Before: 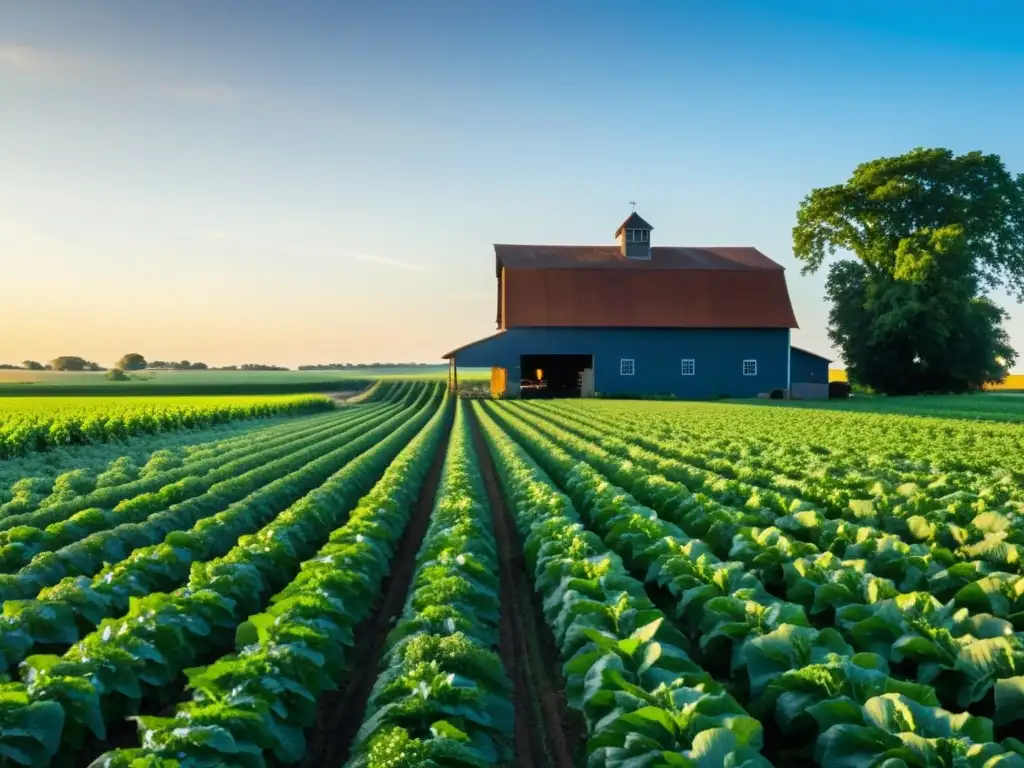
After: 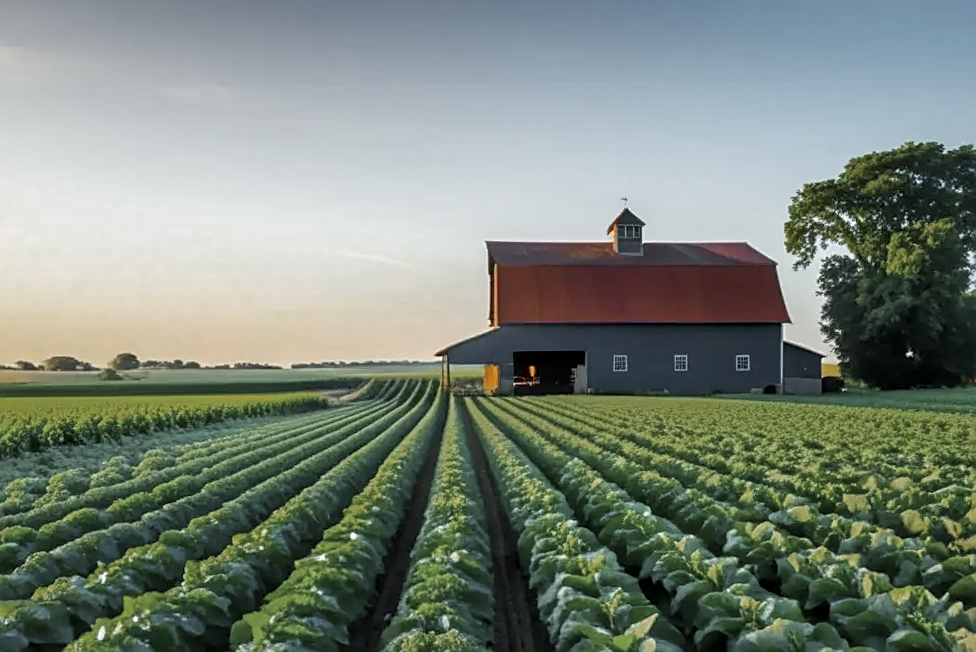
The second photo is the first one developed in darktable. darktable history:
local contrast: on, module defaults
color balance rgb: perceptual saturation grading › global saturation -11.283%
crop and rotate: angle 0.399°, left 0.282%, right 3.449%, bottom 14.233%
sharpen: on, module defaults
color zones: curves: ch0 [(0, 0.48) (0.209, 0.398) (0.305, 0.332) (0.429, 0.493) (0.571, 0.5) (0.714, 0.5) (0.857, 0.5) (1, 0.48)]; ch1 [(0, 0.736) (0.143, 0.625) (0.225, 0.371) (0.429, 0.256) (0.571, 0.241) (0.714, 0.213) (0.857, 0.48) (1, 0.736)]; ch2 [(0, 0.448) (0.143, 0.498) (0.286, 0.5) (0.429, 0.5) (0.571, 0.5) (0.714, 0.5) (0.857, 0.5) (1, 0.448)]
